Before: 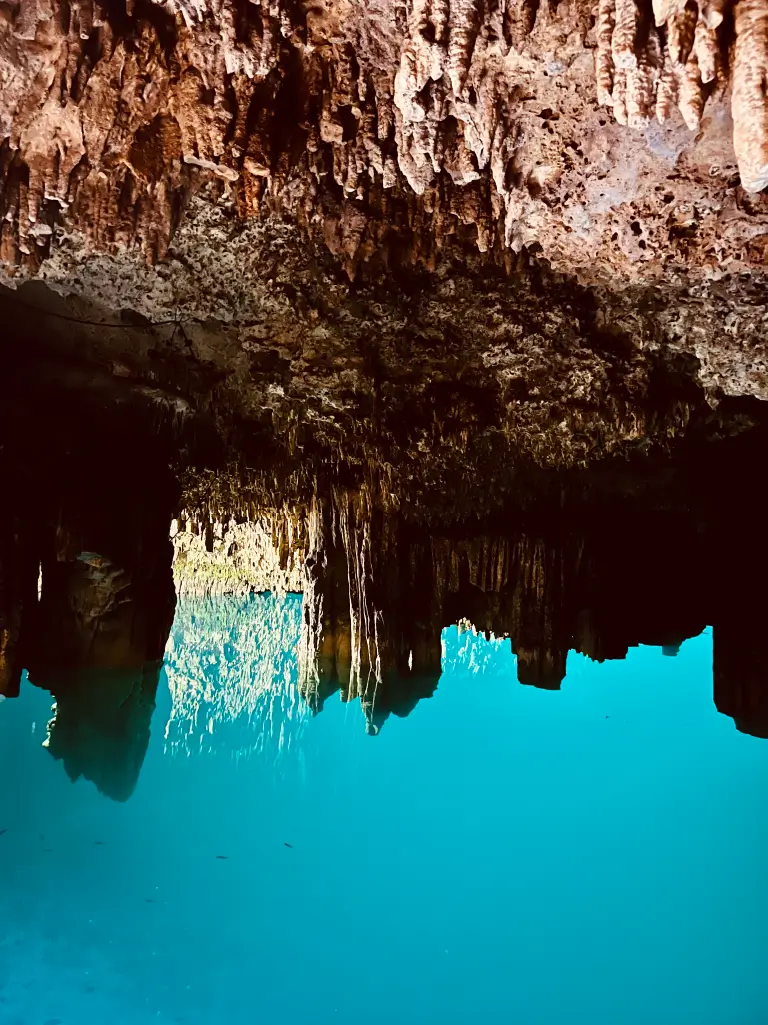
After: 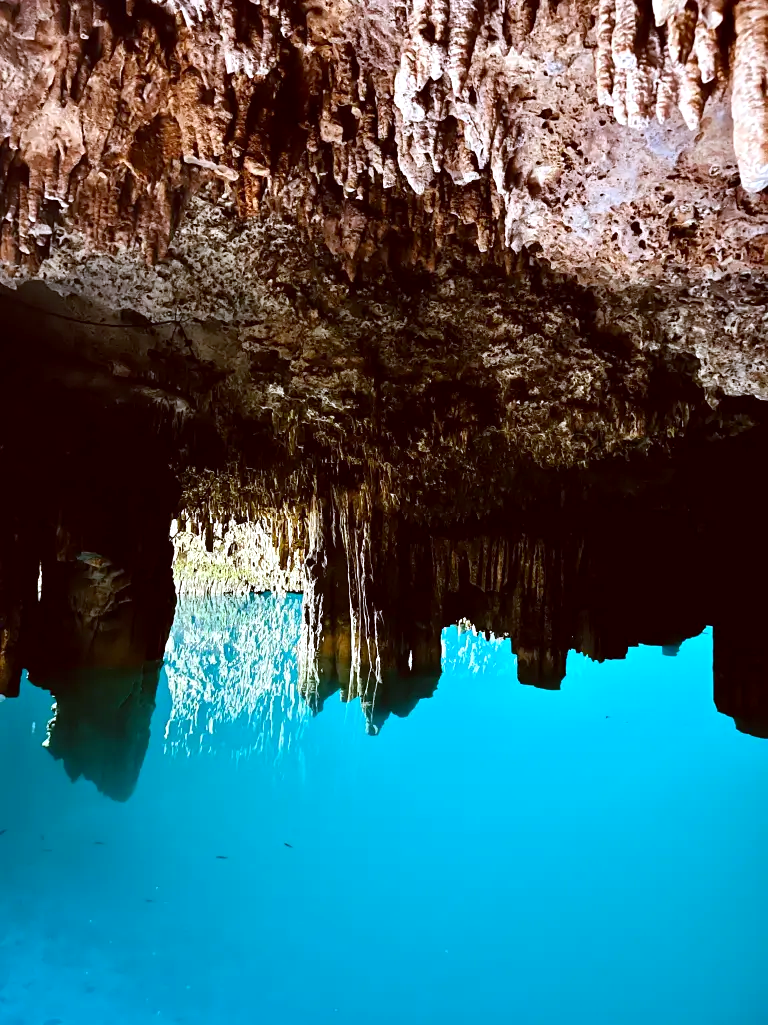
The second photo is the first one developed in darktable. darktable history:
white balance: red 0.931, blue 1.11
exposure: black level correction 0.001, exposure 0.3 EV, compensate highlight preservation false
